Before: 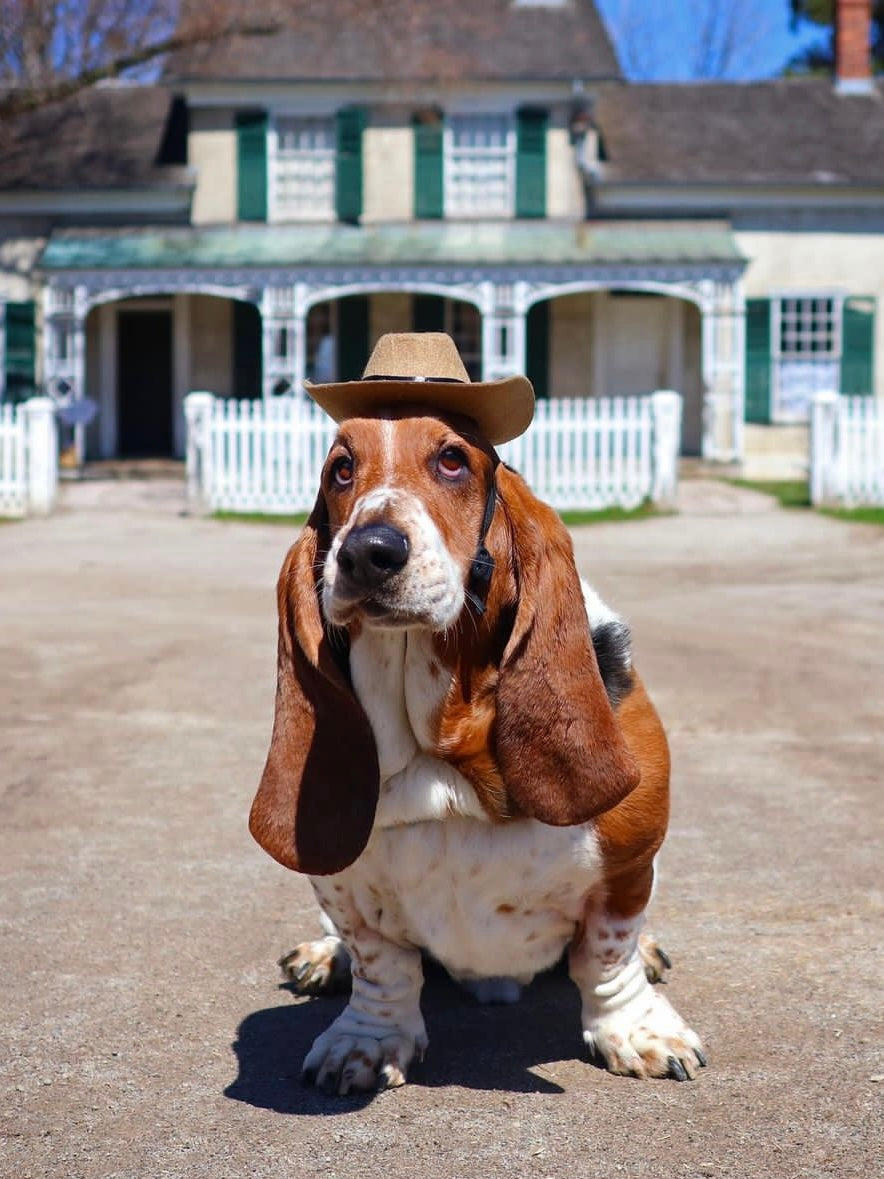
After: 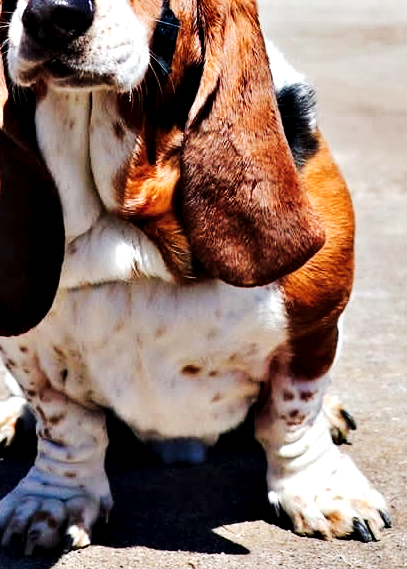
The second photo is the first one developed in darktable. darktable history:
tone curve: curves: ch0 [(0, 0) (0.003, 0.002) (0.011, 0.009) (0.025, 0.019) (0.044, 0.031) (0.069, 0.04) (0.1, 0.059) (0.136, 0.092) (0.177, 0.134) (0.224, 0.192) (0.277, 0.262) (0.335, 0.348) (0.399, 0.446) (0.468, 0.554) (0.543, 0.646) (0.623, 0.731) (0.709, 0.807) (0.801, 0.867) (0.898, 0.931) (1, 1)], preserve colors none
color zones: curves: ch0 [(0, 0.558) (0.143, 0.559) (0.286, 0.529) (0.429, 0.505) (0.571, 0.5) (0.714, 0.5) (0.857, 0.5) (1, 0.558)]; ch1 [(0, 0.469) (0.01, 0.469) (0.12, 0.446) (0.248, 0.469) (0.5, 0.5) (0.748, 0.5) (0.99, 0.469) (1, 0.469)]
crop: left 35.745%, top 45.799%, right 18.21%, bottom 5.877%
contrast equalizer: octaves 7, y [[0.6 ×6], [0.55 ×6], [0 ×6], [0 ×6], [0 ×6]]
